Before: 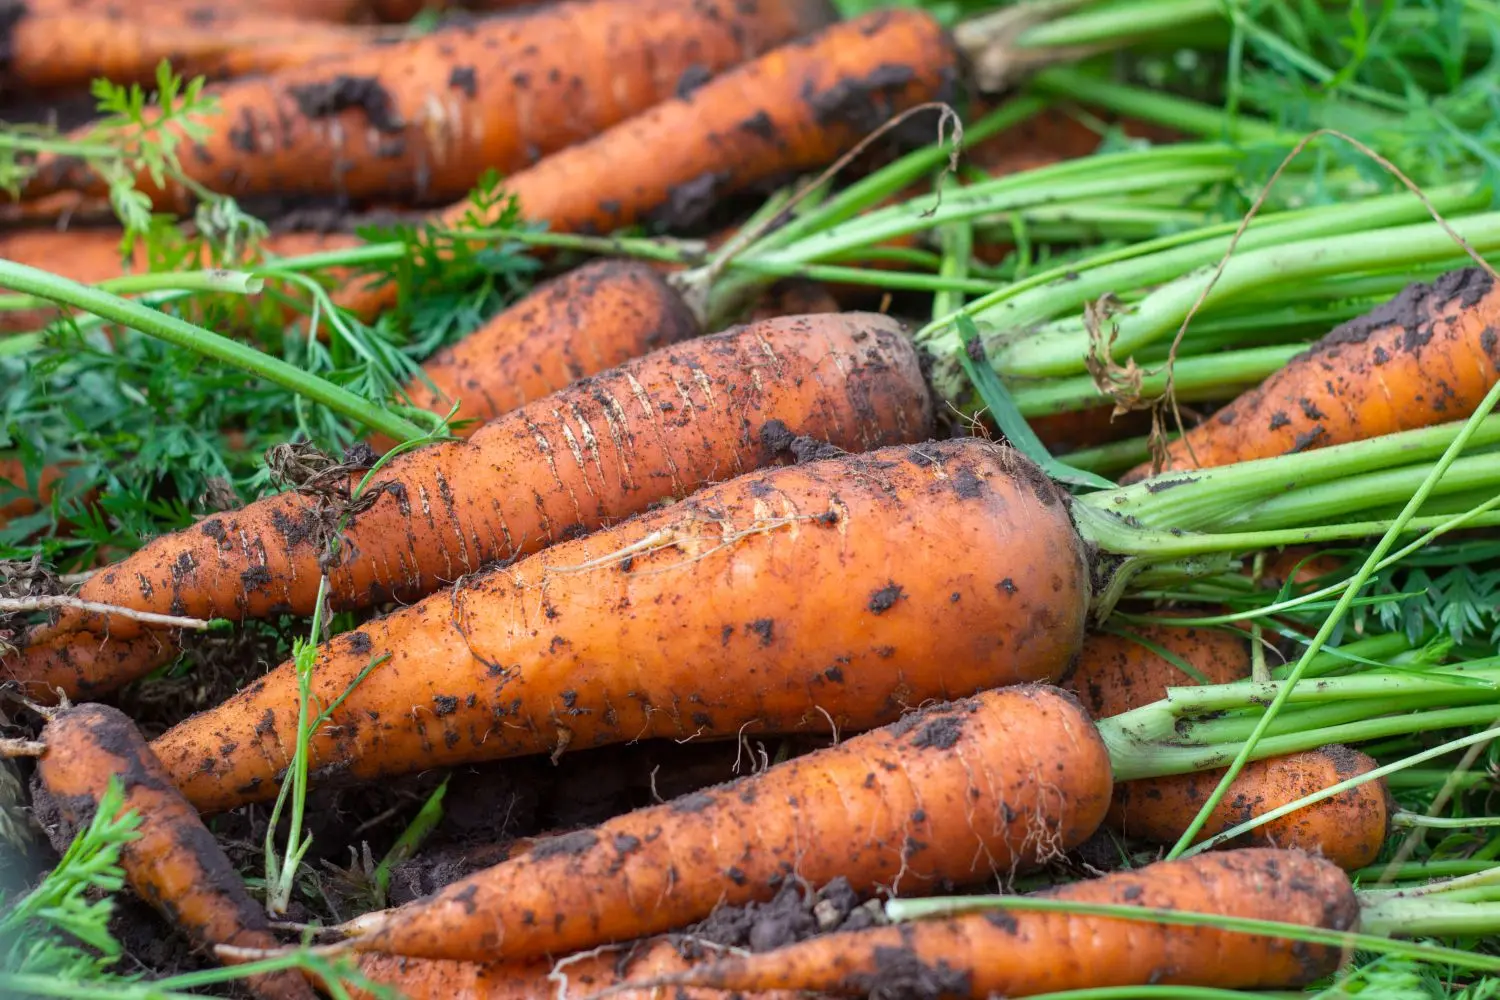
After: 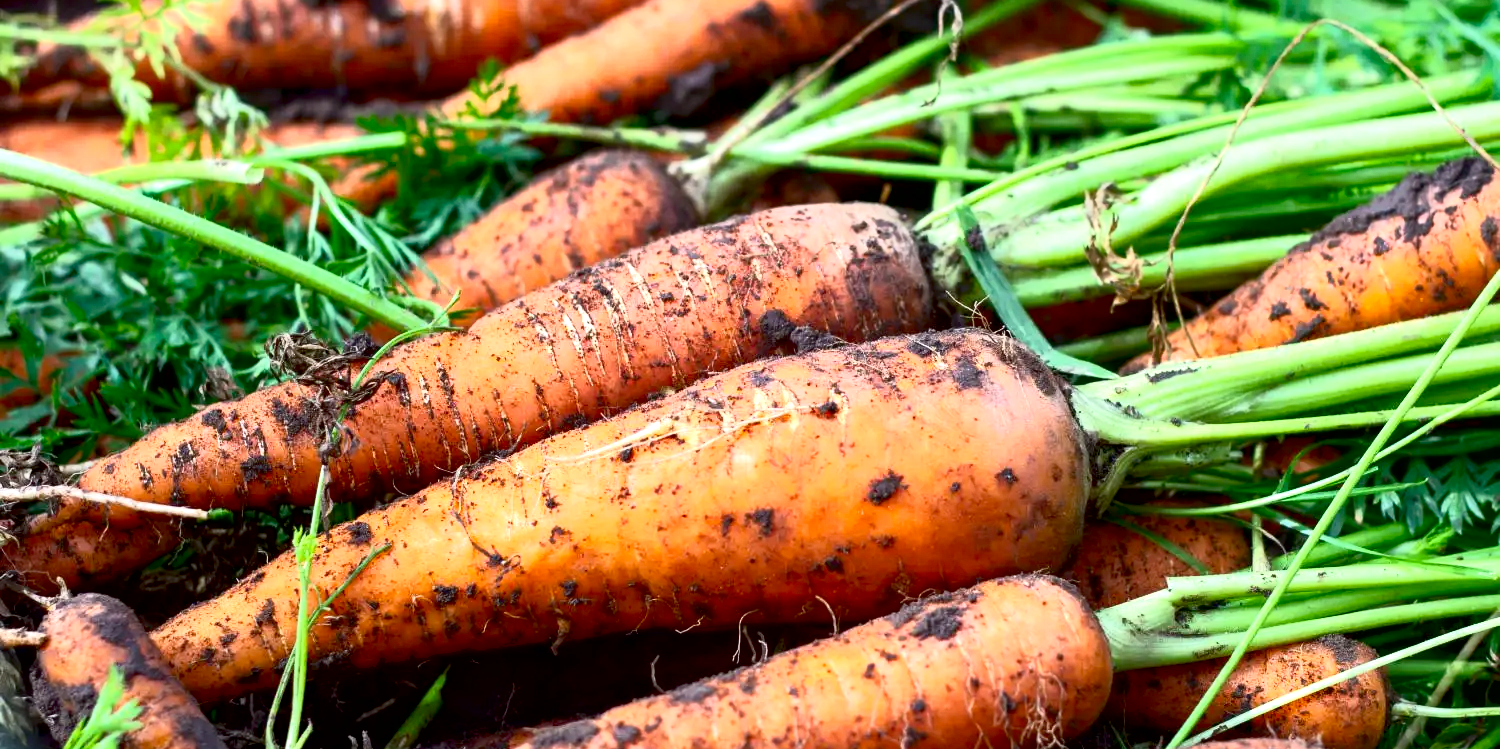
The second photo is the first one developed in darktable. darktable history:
tone curve: curves: ch0 [(0, 0) (0.003, 0.007) (0.011, 0.01) (0.025, 0.016) (0.044, 0.025) (0.069, 0.036) (0.1, 0.052) (0.136, 0.073) (0.177, 0.103) (0.224, 0.135) (0.277, 0.177) (0.335, 0.233) (0.399, 0.303) (0.468, 0.376) (0.543, 0.469) (0.623, 0.581) (0.709, 0.723) (0.801, 0.863) (0.898, 0.938) (1, 1)], color space Lab, independent channels, preserve colors none
crop: top 11.064%, bottom 13.946%
shadows and highlights: shadows 48.11, highlights -41.79, soften with gaussian
exposure: black level correction 0.012, exposure 0.697 EV, compensate highlight preservation false
